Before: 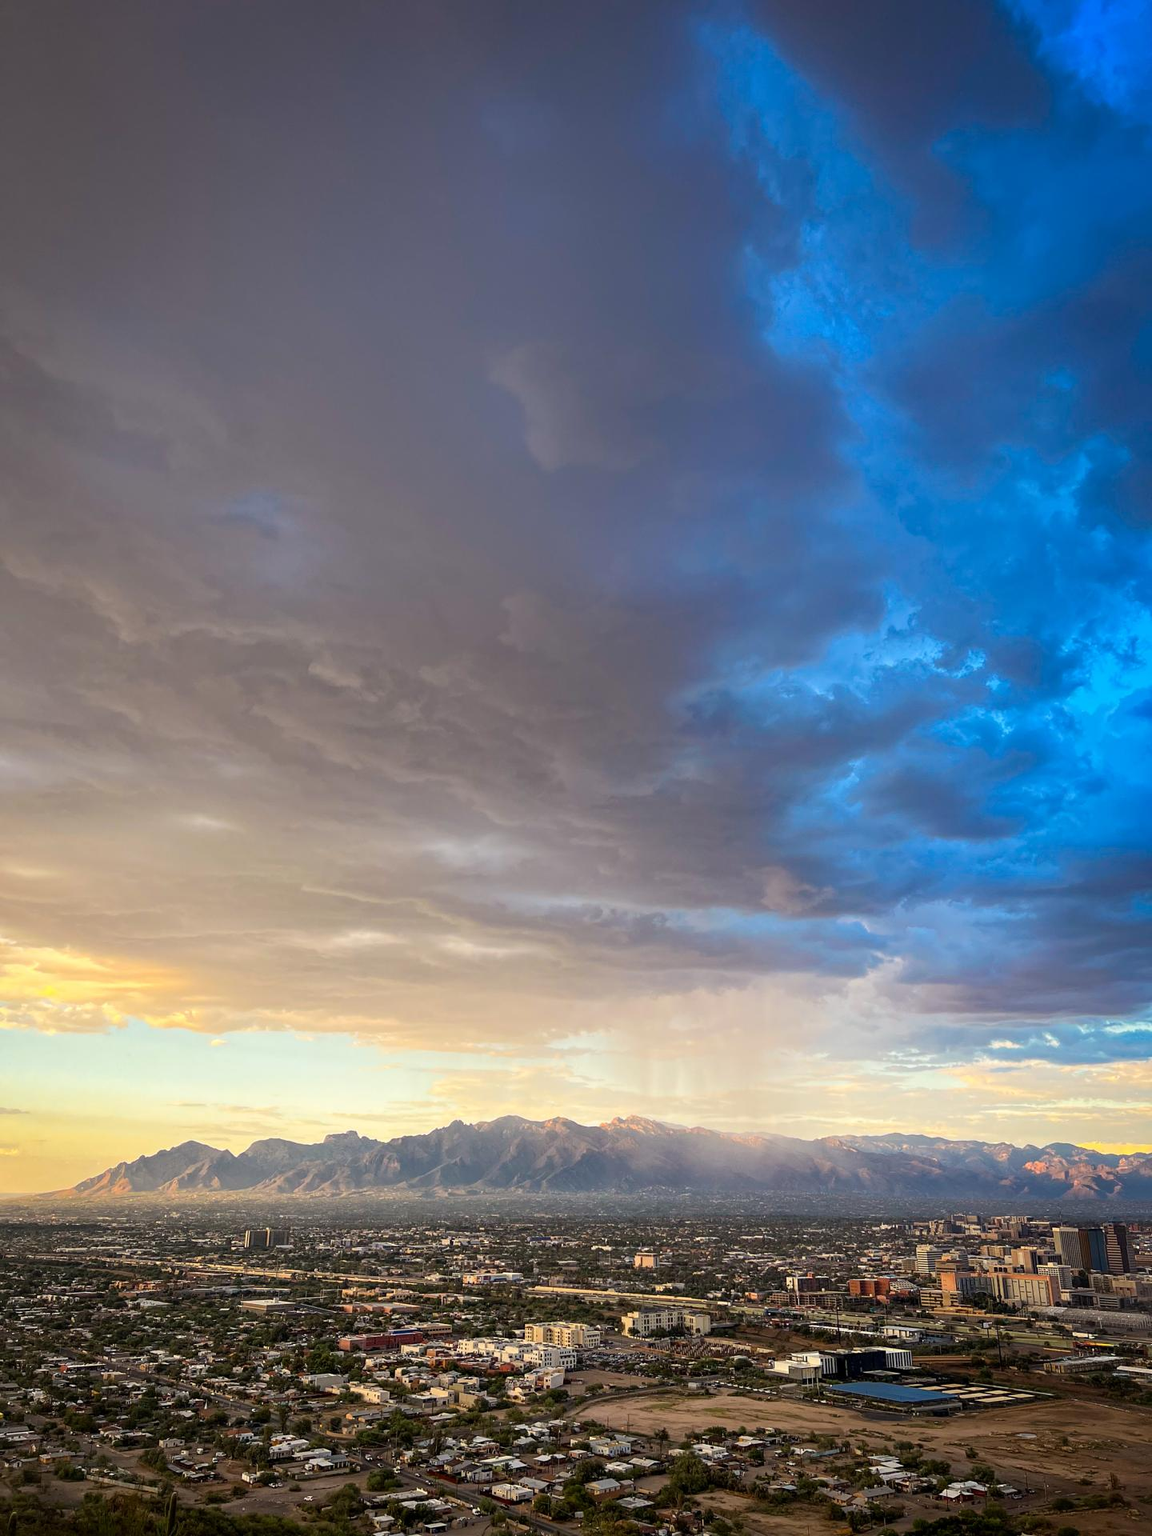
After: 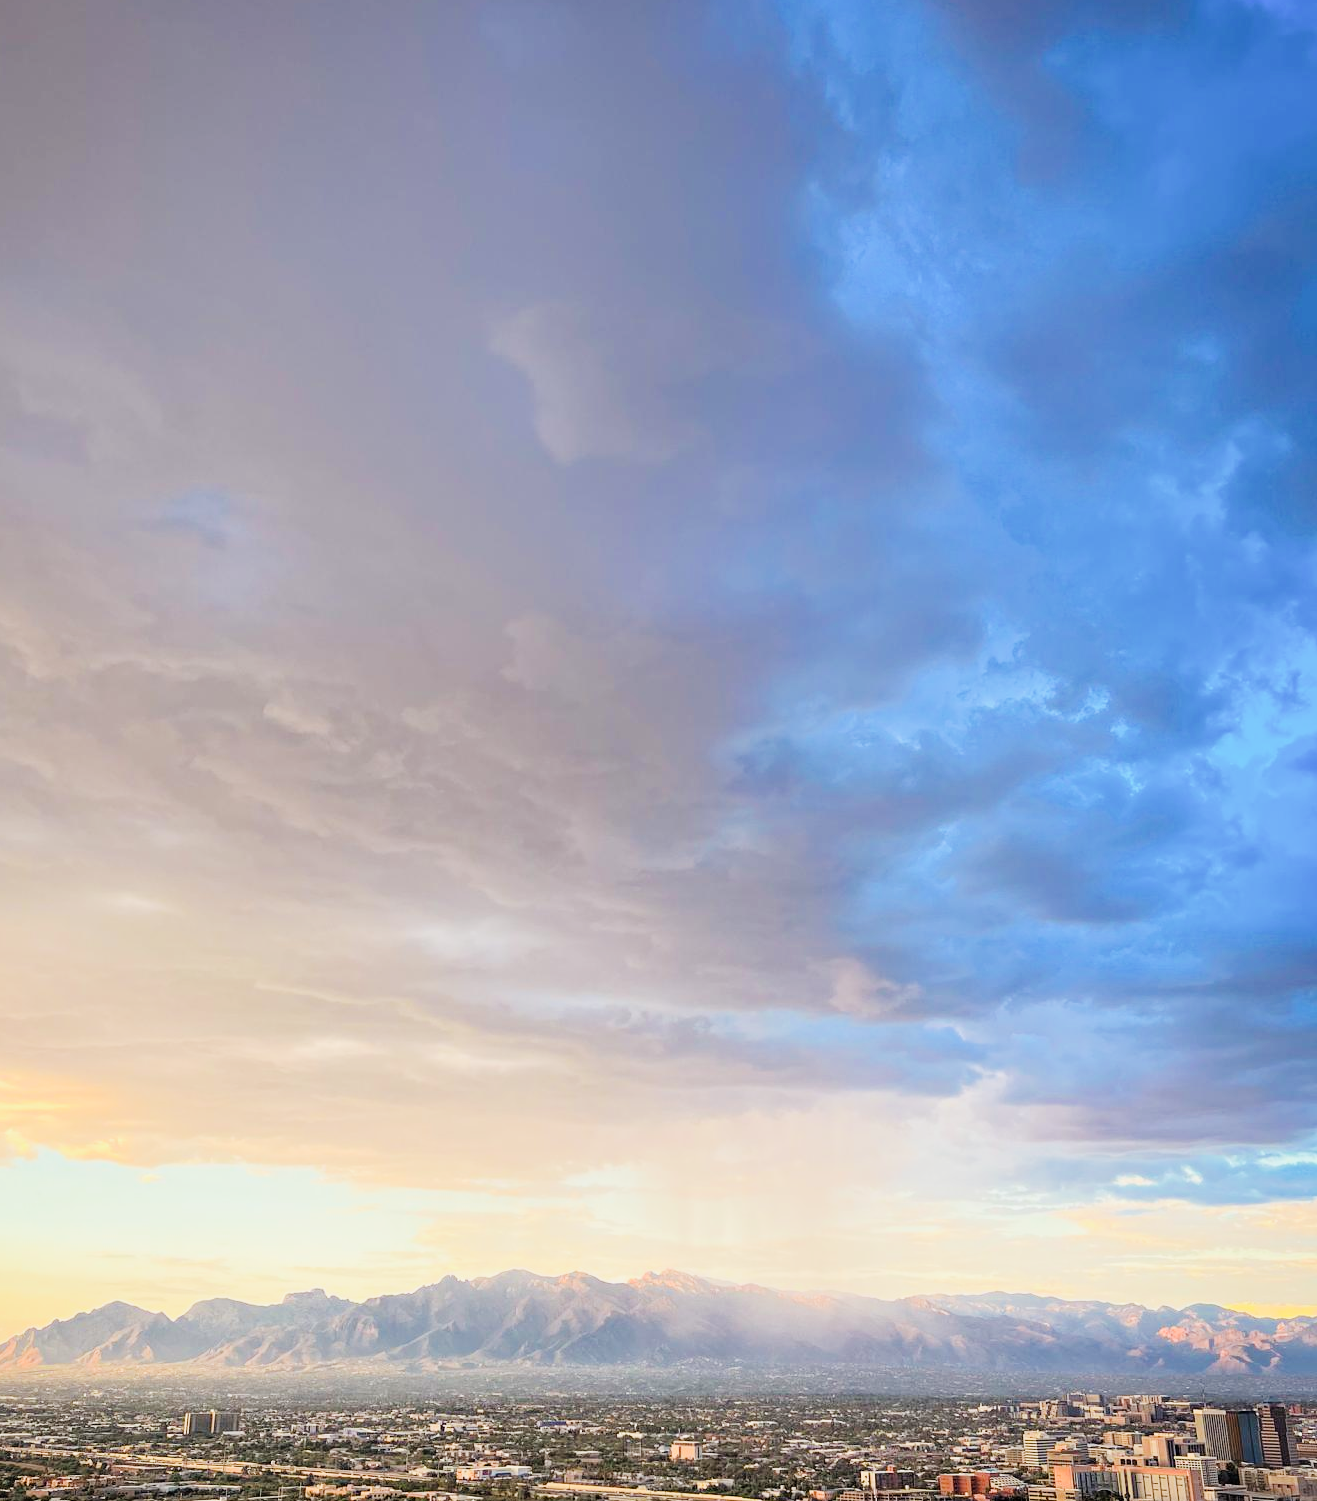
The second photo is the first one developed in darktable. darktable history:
filmic rgb: black relative exposure -7.35 EV, white relative exposure 5.05 EV, hardness 3.2
crop: left 8.527%, top 6.56%, bottom 15.26%
exposure: black level correction 0, exposure 1.458 EV, compensate exposure bias true, compensate highlight preservation false
